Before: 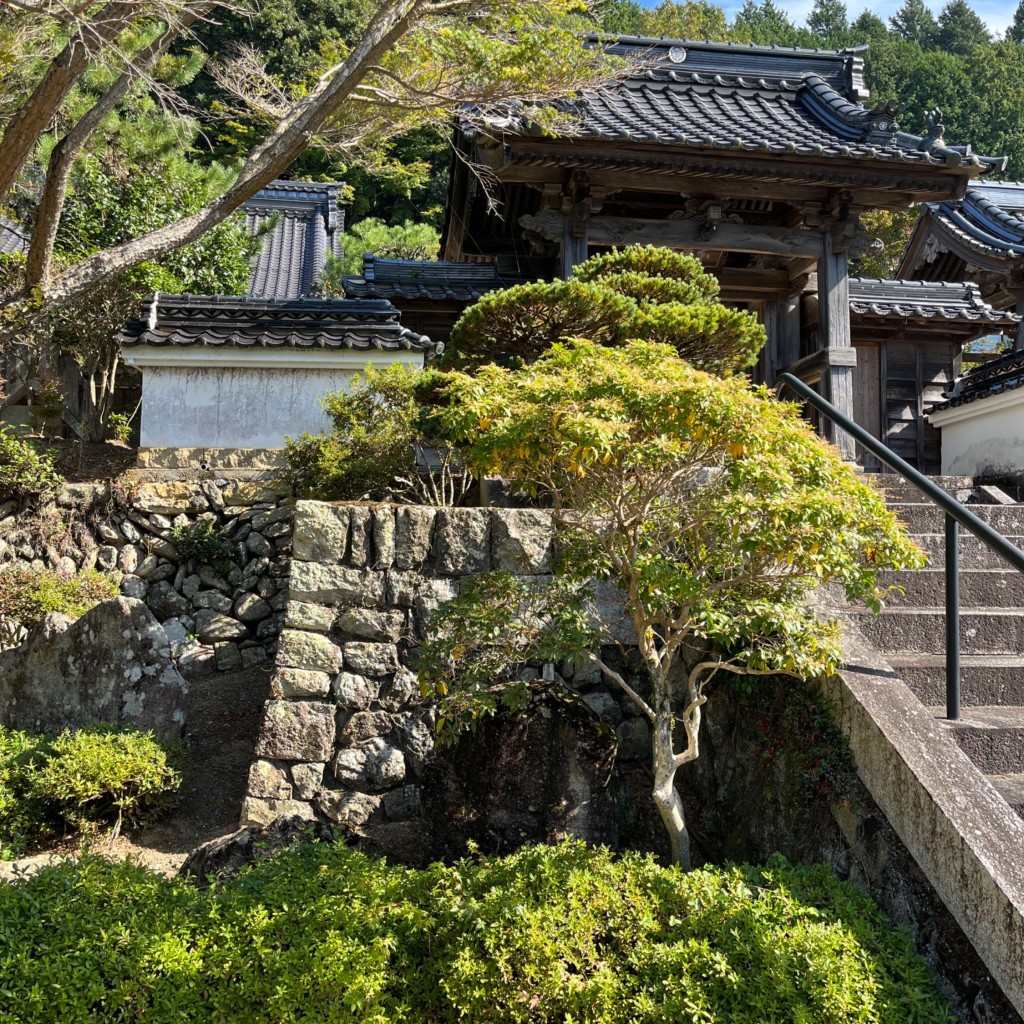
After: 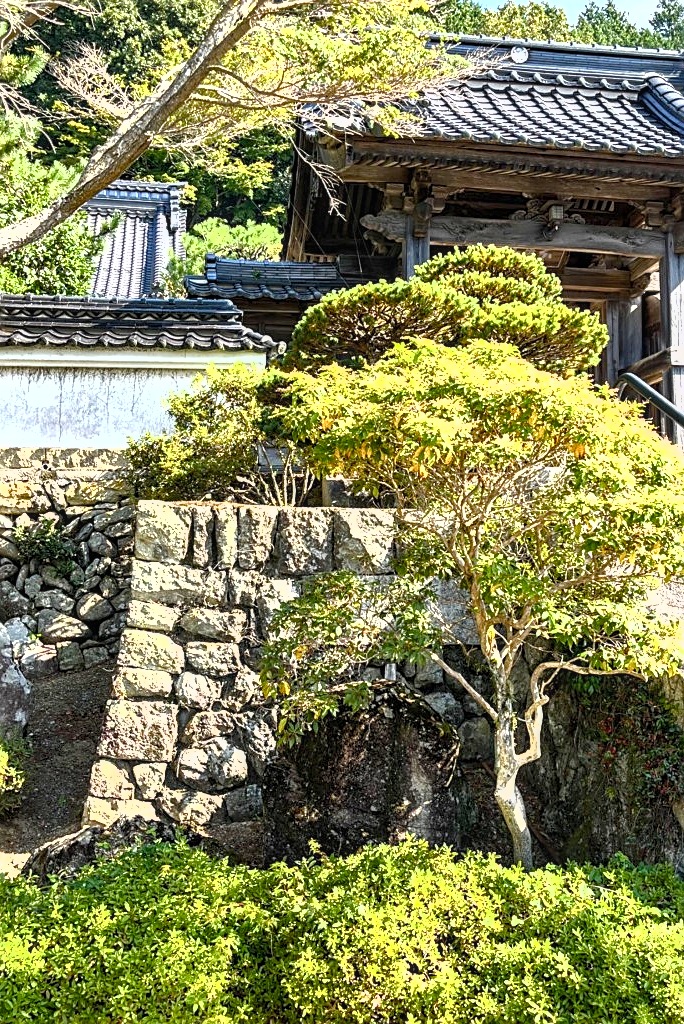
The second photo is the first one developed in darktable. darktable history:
shadows and highlights: soften with gaussian
crop: left 15.431%, right 17.757%
sharpen: on, module defaults
color balance rgb: perceptual saturation grading › global saturation 24.874%, perceptual saturation grading › highlights -50.194%, perceptual saturation grading › shadows 30.517%, perceptual brilliance grading › global brilliance 24.927%, global vibrance -23.227%
exposure: exposure 0.669 EV, compensate exposure bias true, compensate highlight preservation false
local contrast: on, module defaults
